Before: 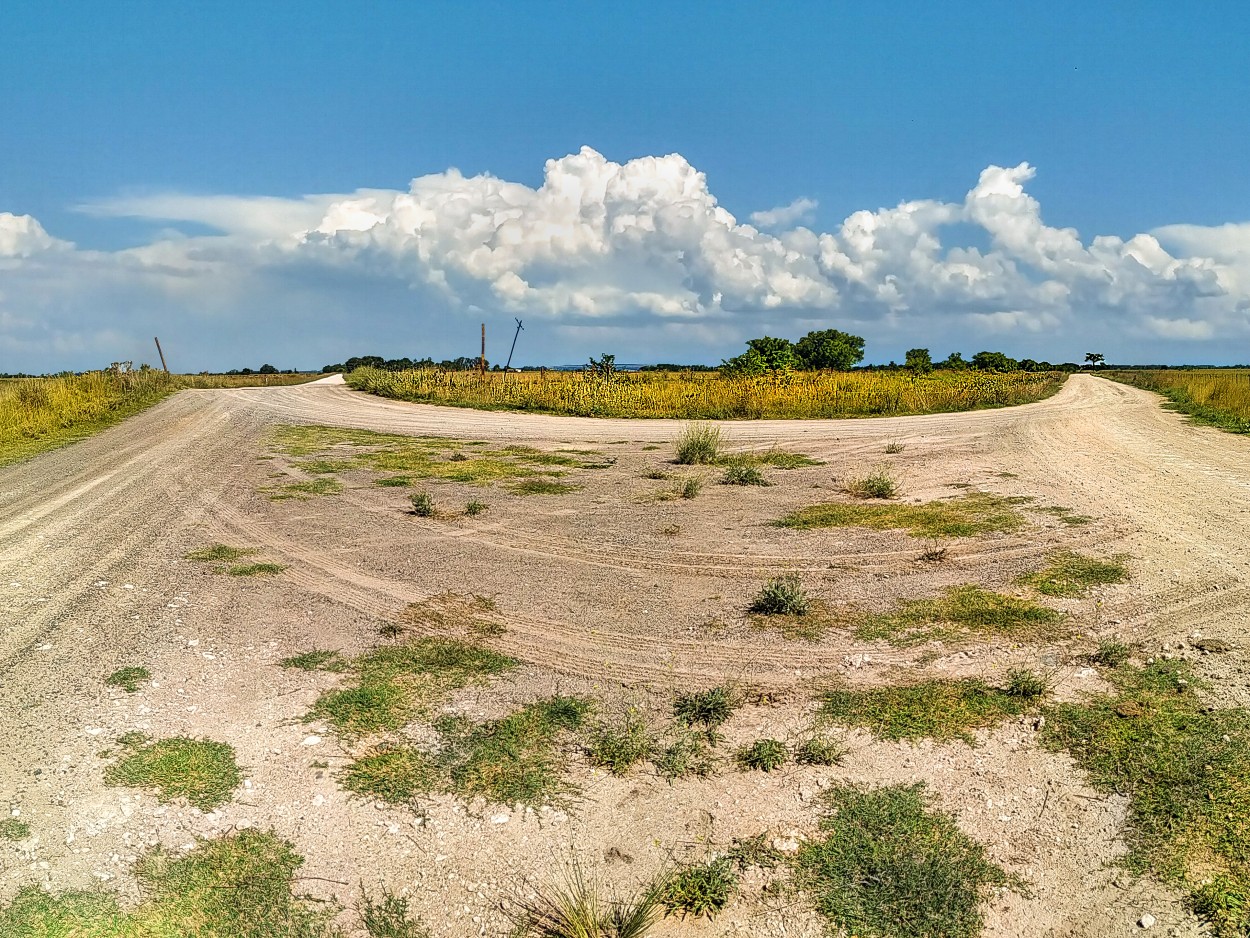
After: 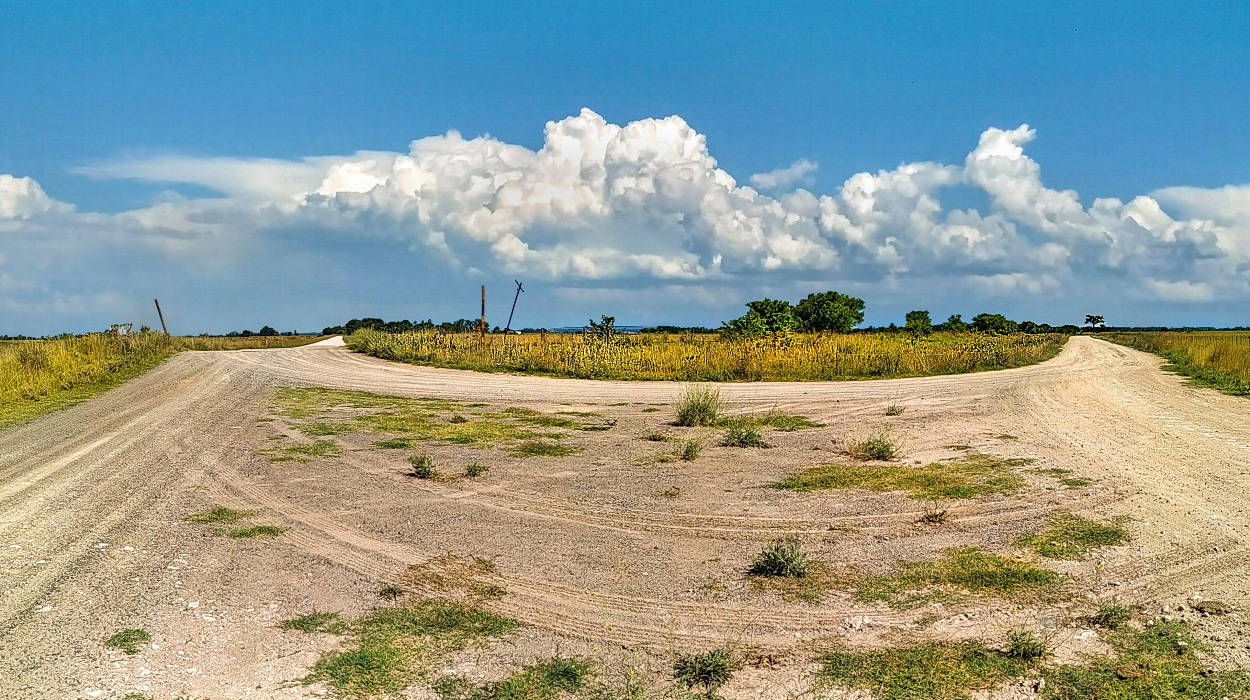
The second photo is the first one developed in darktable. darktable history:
crop: top 4.106%, bottom 21.209%
haze removal: compatibility mode true, adaptive false
